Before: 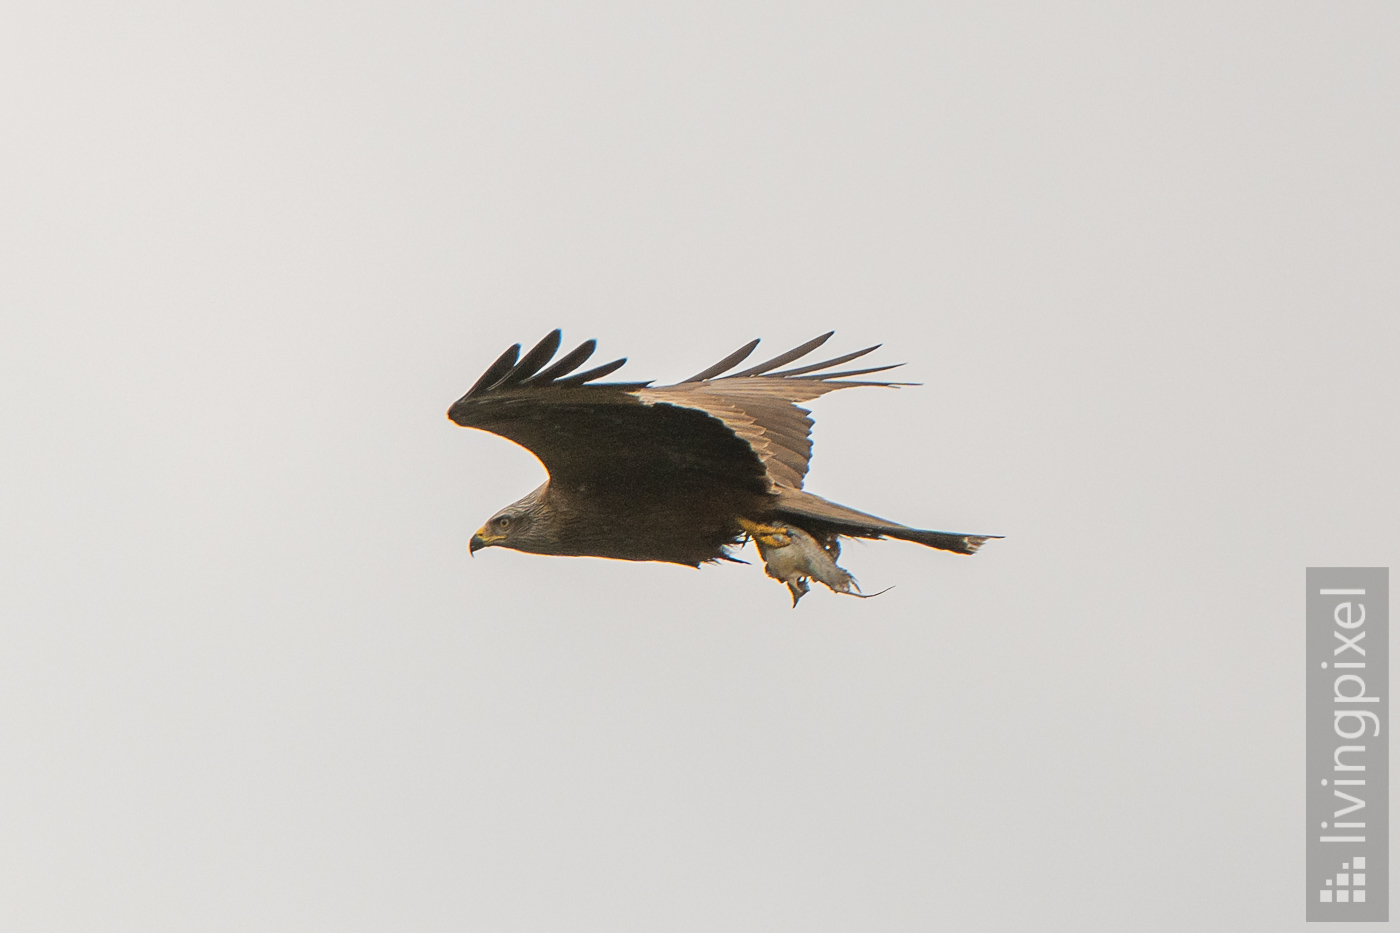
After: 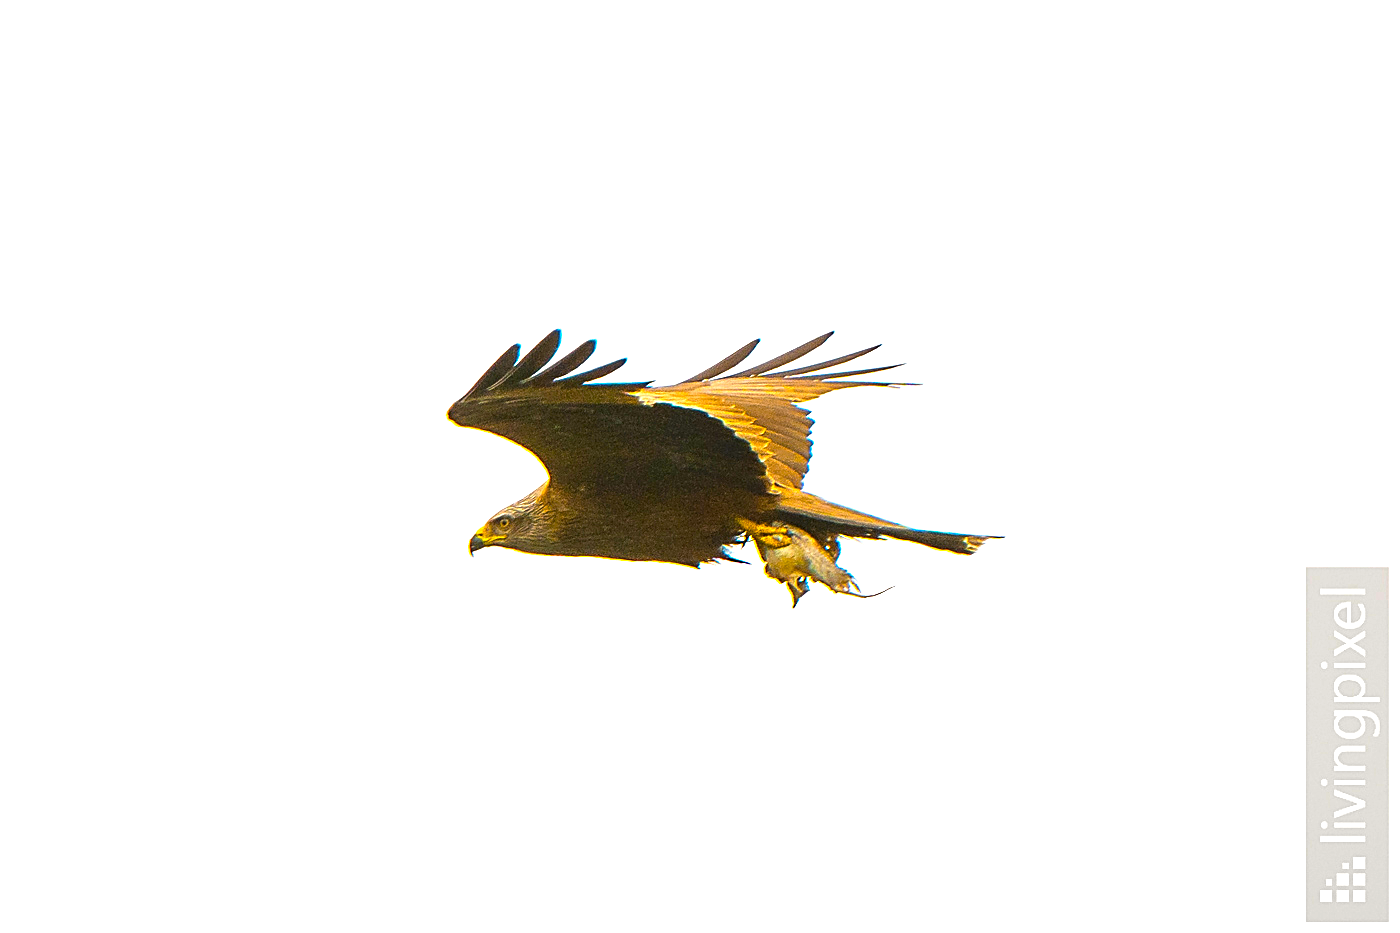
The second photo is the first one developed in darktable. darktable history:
sharpen: on, module defaults
color balance rgb: linear chroma grading › global chroma 25%, perceptual saturation grading › global saturation 40%, perceptual brilliance grading › global brilliance 30%, global vibrance 40%
